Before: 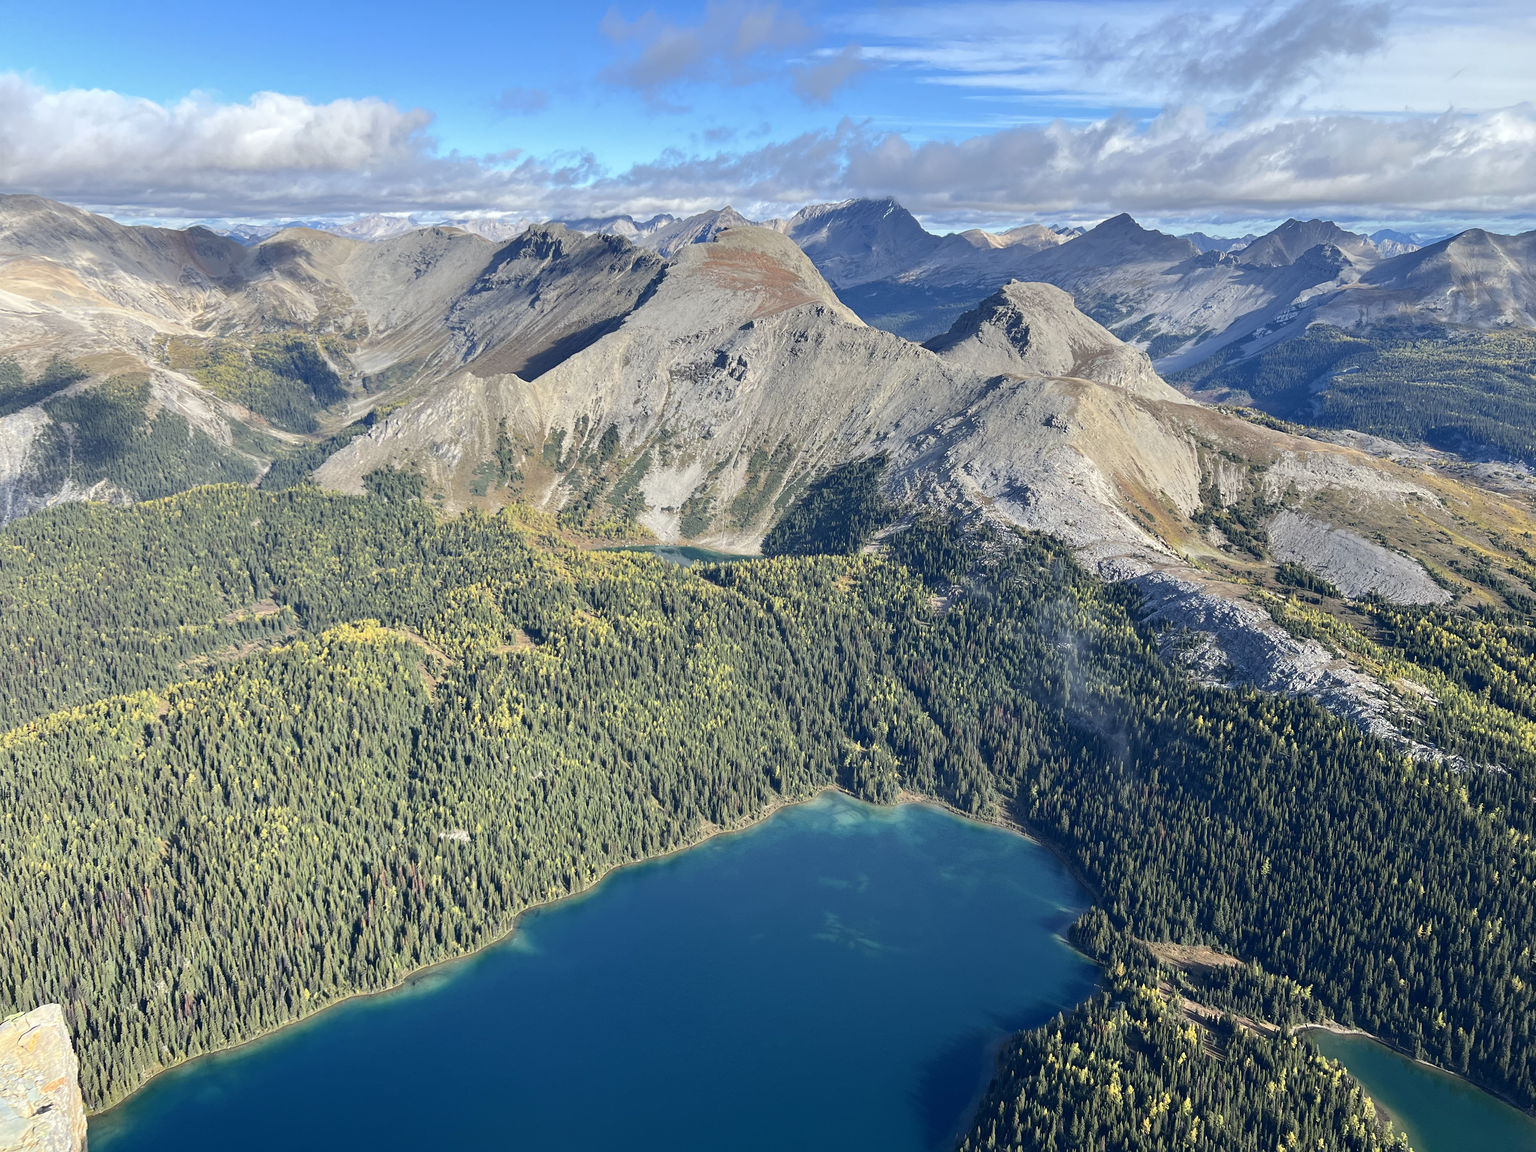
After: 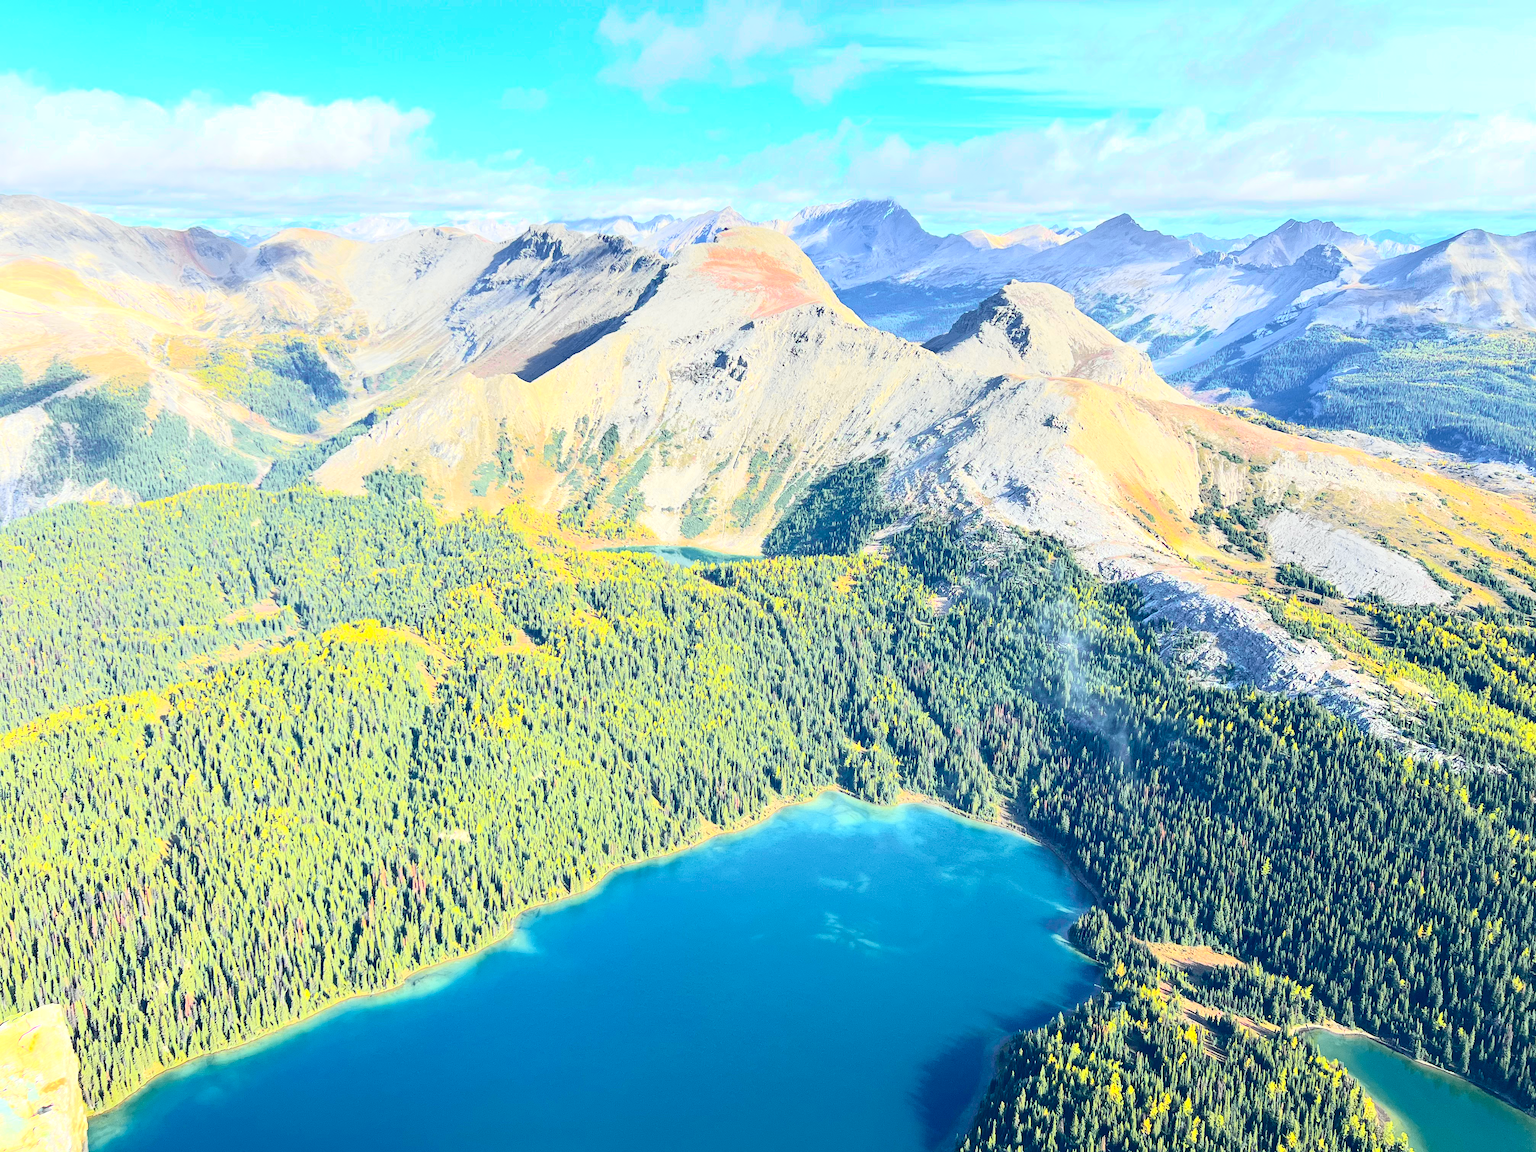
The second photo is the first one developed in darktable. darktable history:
tone curve: curves: ch0 [(0, 0.012) (0.144, 0.137) (0.326, 0.386) (0.489, 0.573) (0.656, 0.763) (0.849, 0.902) (1, 0.974)]; ch1 [(0, 0) (0.366, 0.367) (0.475, 0.453) (0.494, 0.493) (0.504, 0.497) (0.544, 0.579) (0.562, 0.619) (0.622, 0.694) (1, 1)]; ch2 [(0, 0) (0.333, 0.346) (0.375, 0.375) (0.424, 0.43) (0.476, 0.492) (0.502, 0.503) (0.533, 0.541) (0.572, 0.615) (0.605, 0.656) (0.641, 0.709) (1, 1)], color space Lab, independent channels, preserve colors none
contrast brightness saturation: contrast 0.2, brightness 0.16, saturation 0.22
exposure: black level correction 0, exposure 0.7 EV, compensate exposure bias true, compensate highlight preservation false
